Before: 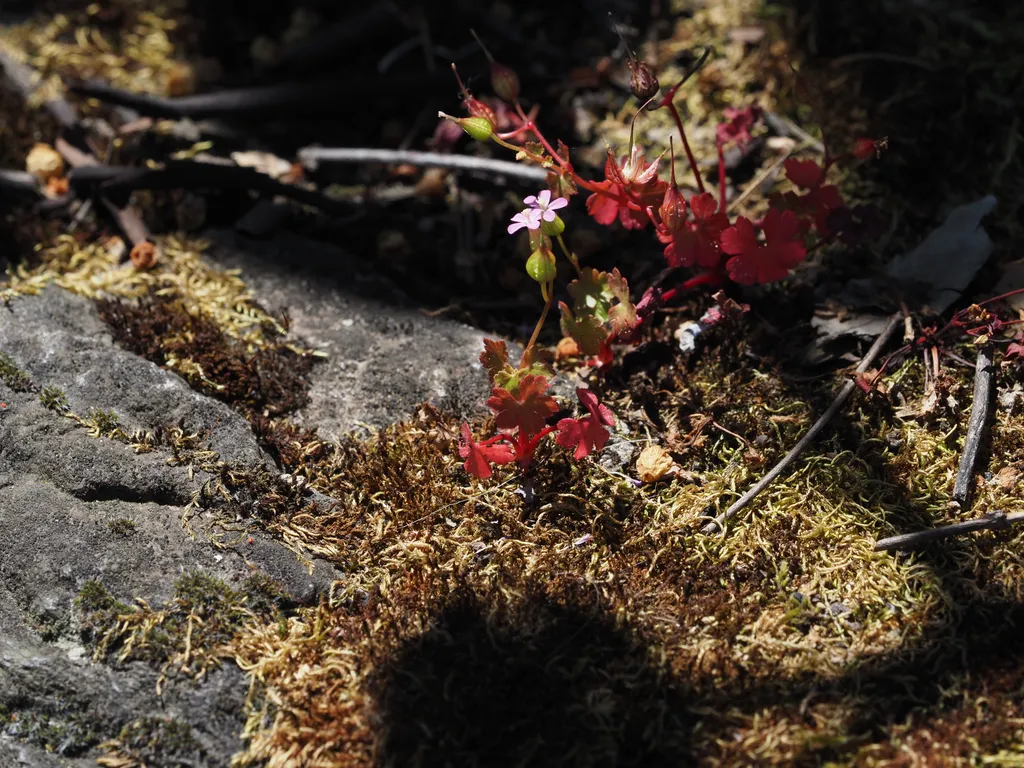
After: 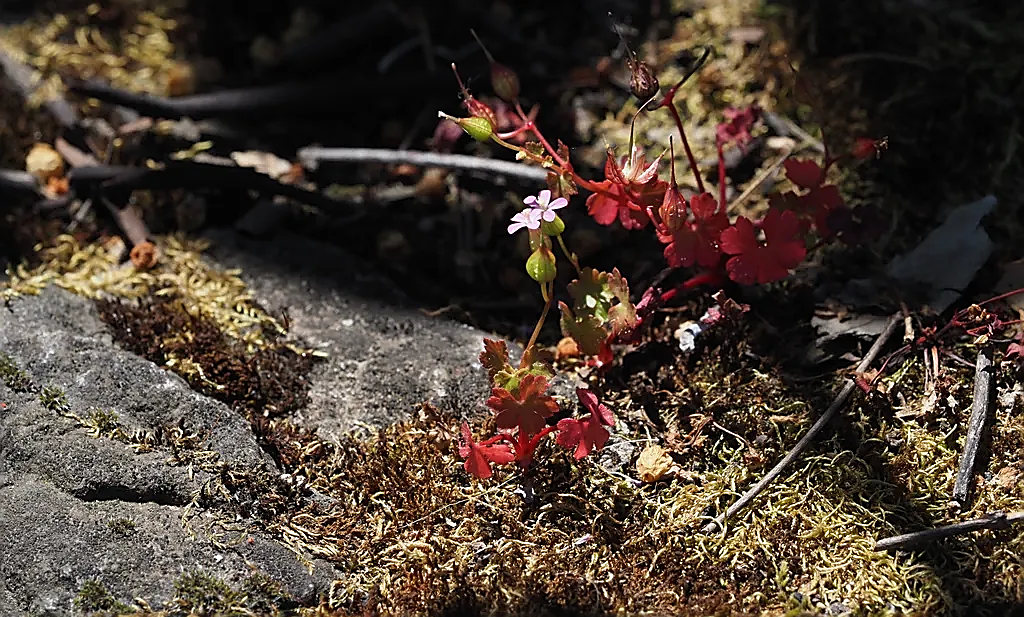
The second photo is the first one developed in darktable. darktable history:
crop: bottom 19.564%
sharpen: radius 1.396, amount 1.25, threshold 0.686
